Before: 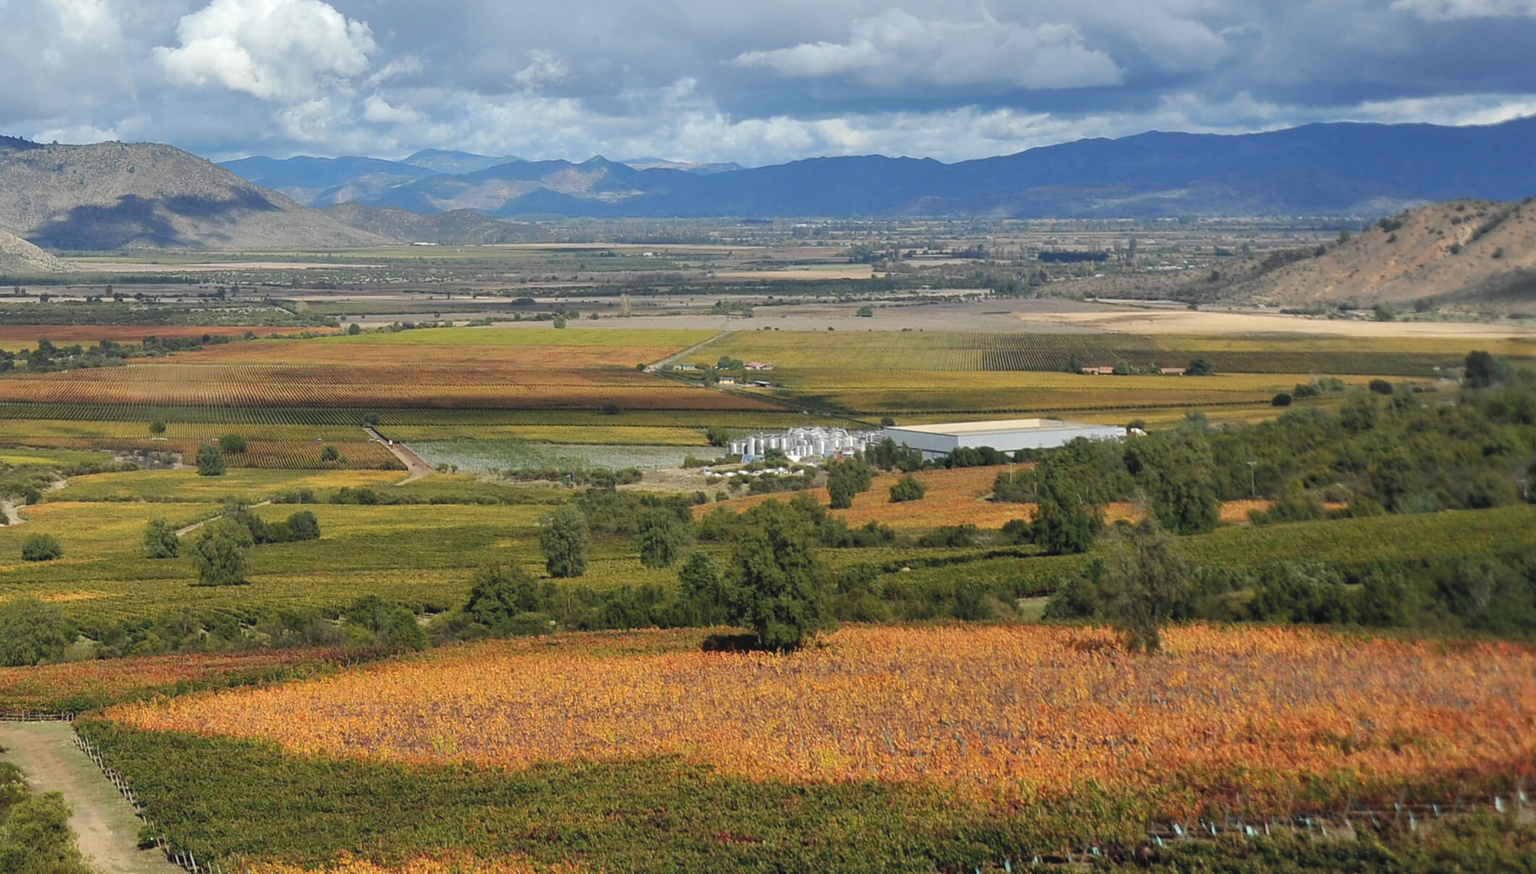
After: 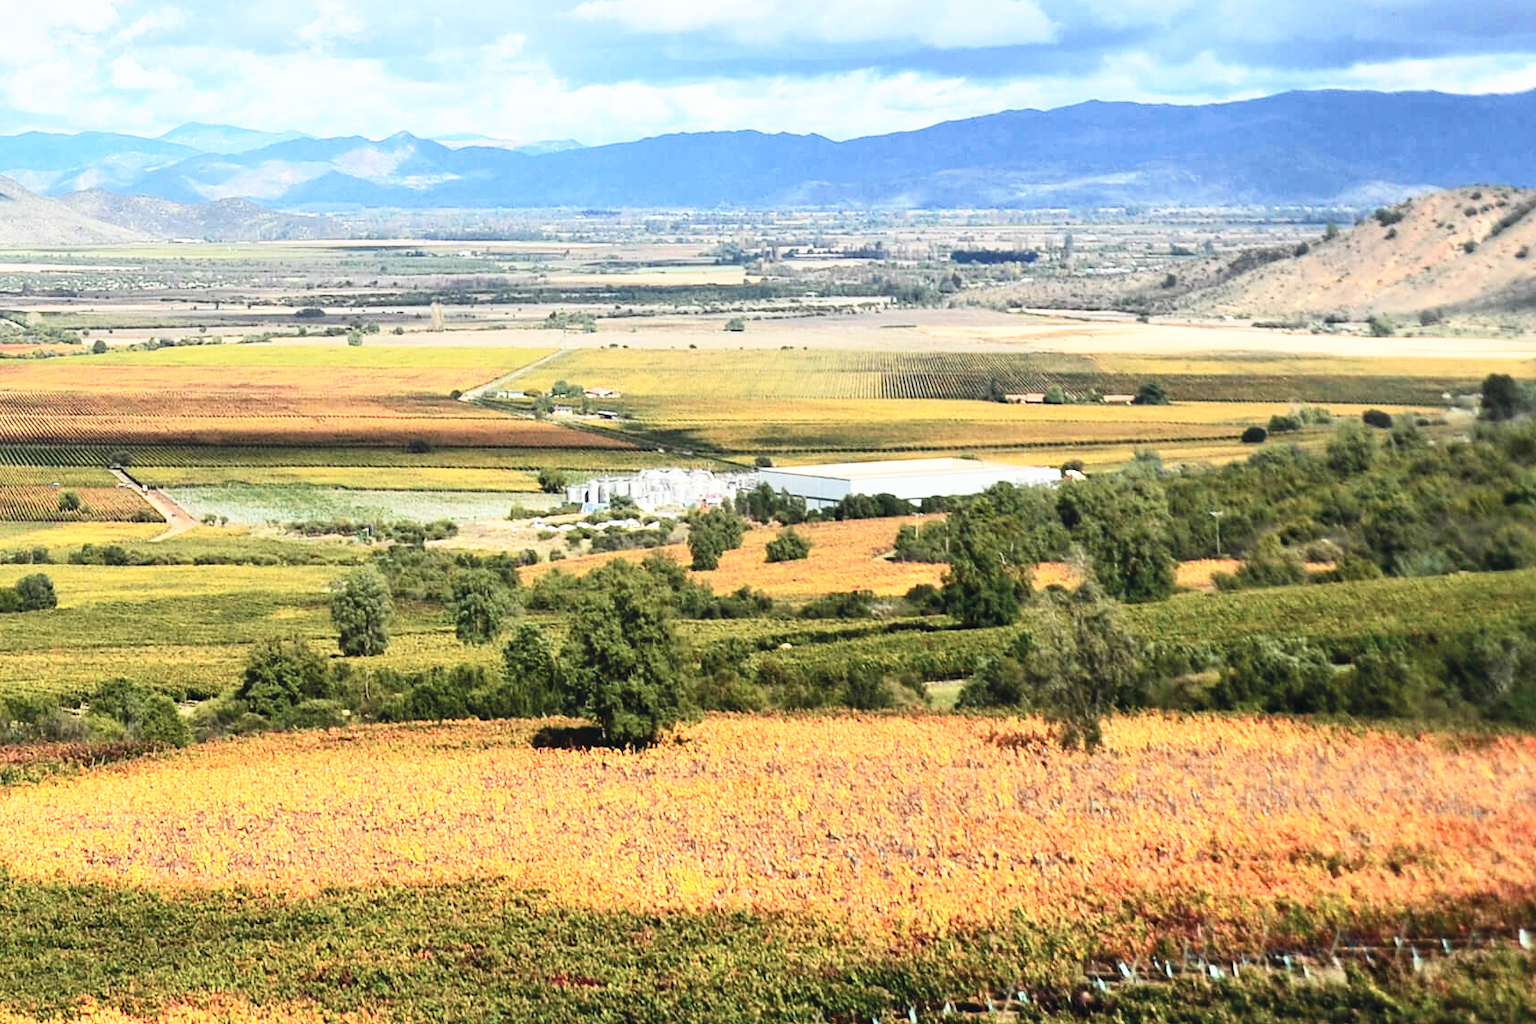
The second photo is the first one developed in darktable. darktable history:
base curve: curves: ch0 [(0, 0) (0.495, 0.917) (1, 1)], preserve colors none
contrast brightness saturation: contrast 0.28
crop and rotate: left 17.896%, top 5.865%, right 1.716%
